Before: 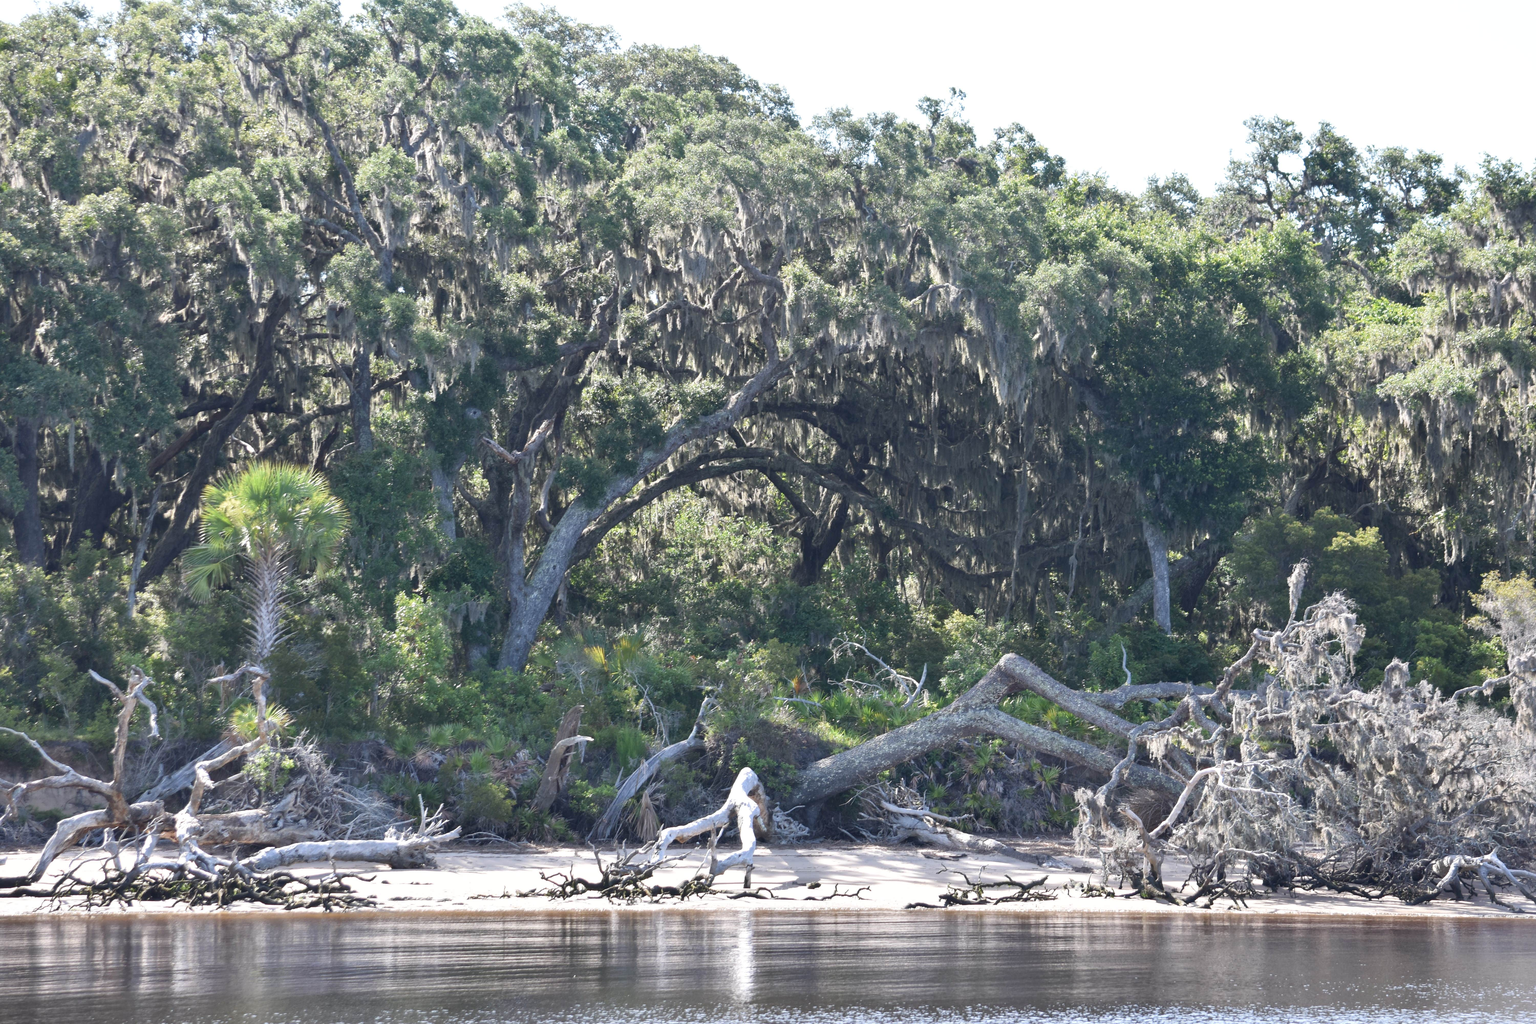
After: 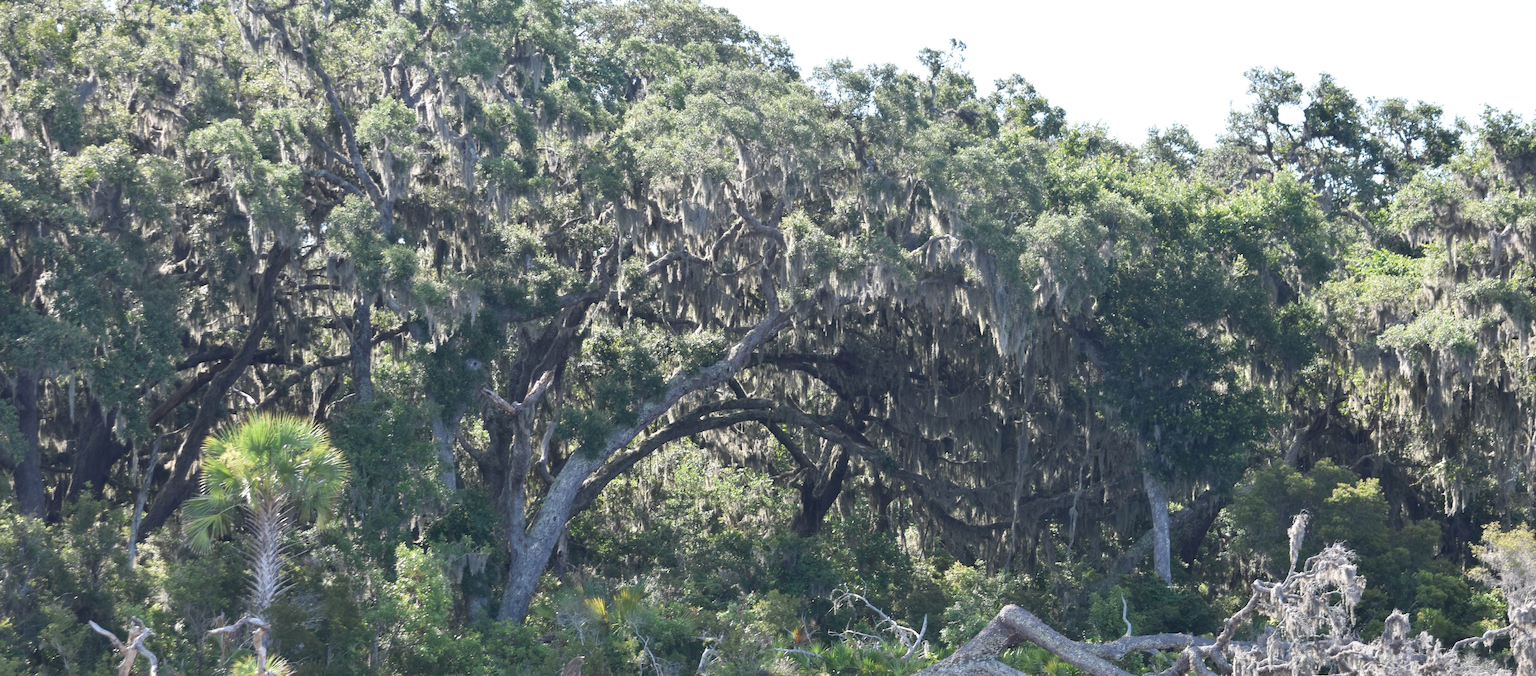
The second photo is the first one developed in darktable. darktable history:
crop and rotate: top 4.816%, bottom 29.11%
